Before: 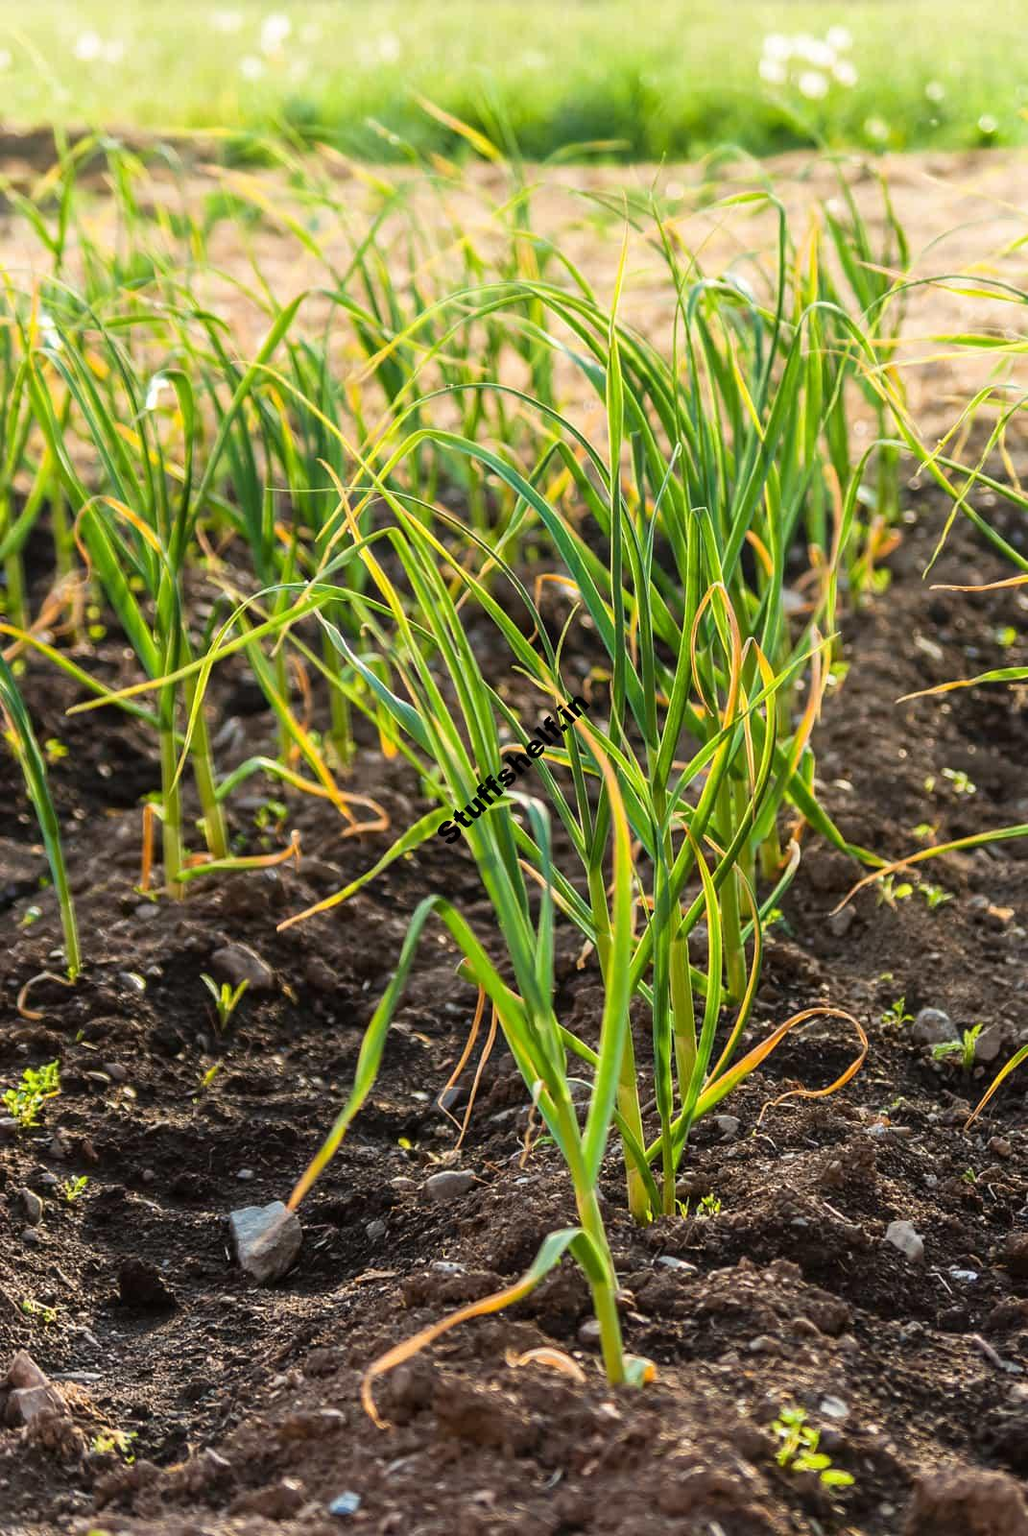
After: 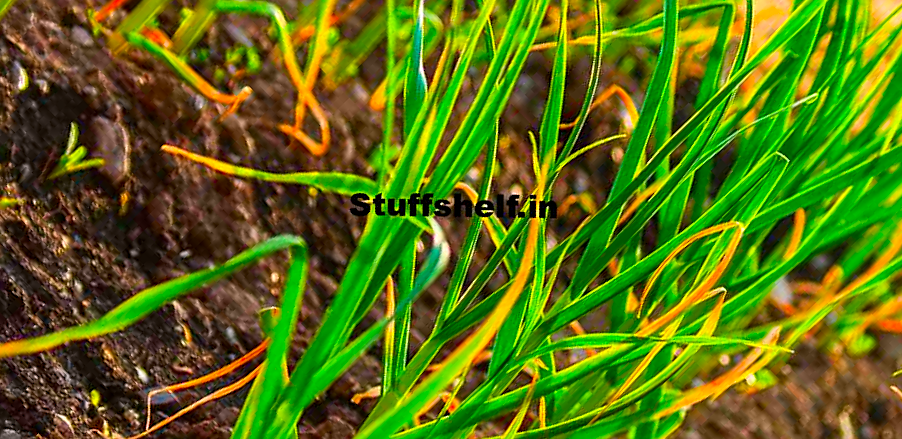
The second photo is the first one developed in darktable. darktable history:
crop and rotate: angle -45.82°, top 16.255%, right 0.788%, bottom 11.665%
sharpen: on, module defaults
color correction: highlights a* 1.56, highlights b* -1.65, saturation 2.48
